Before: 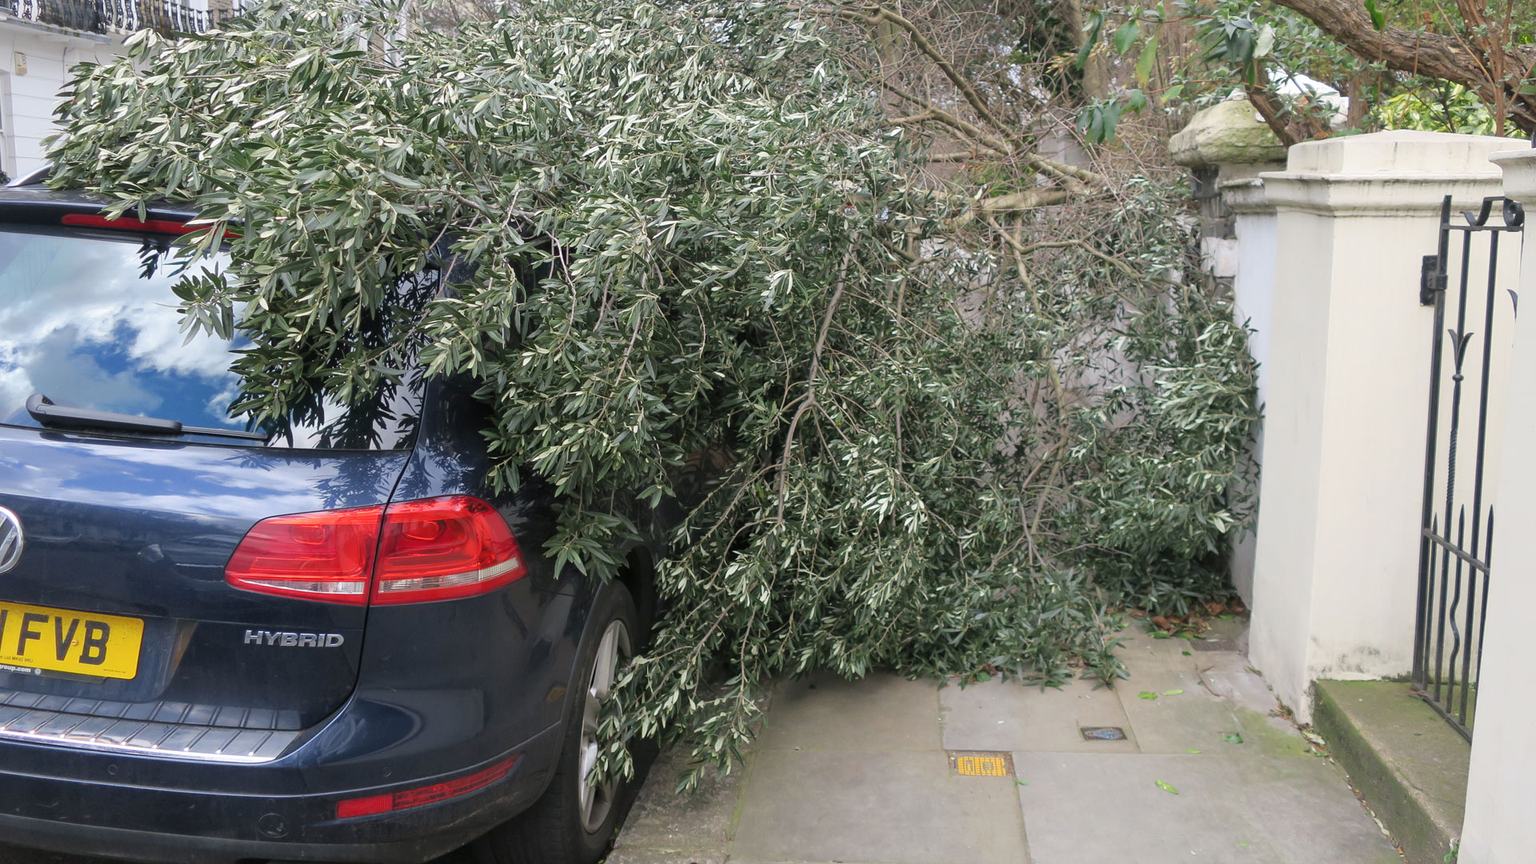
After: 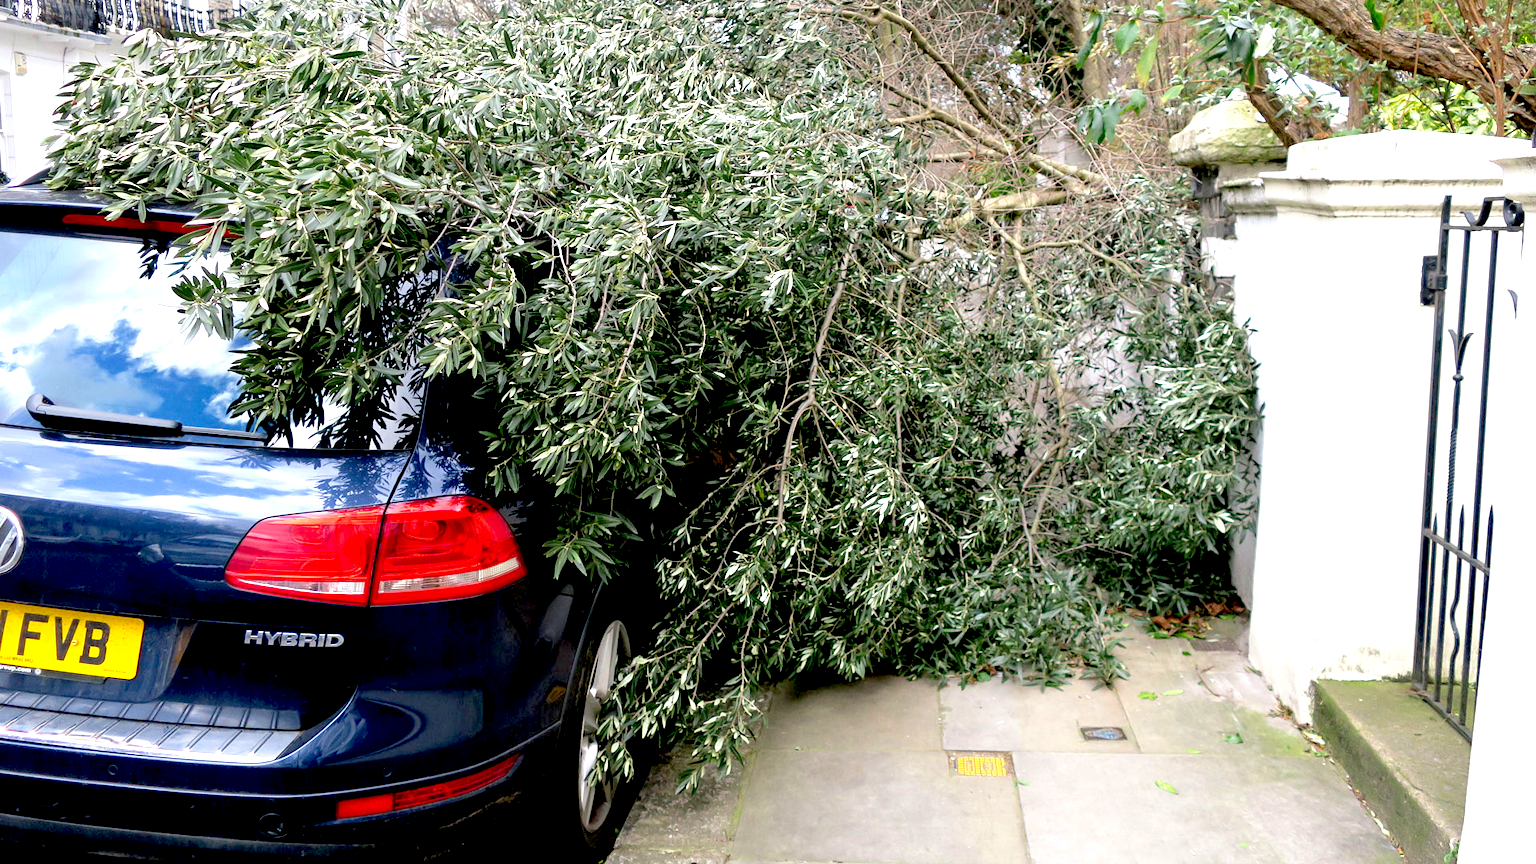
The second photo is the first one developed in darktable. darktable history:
exposure: black level correction 0.037, exposure 0.905 EV, compensate highlight preservation false
